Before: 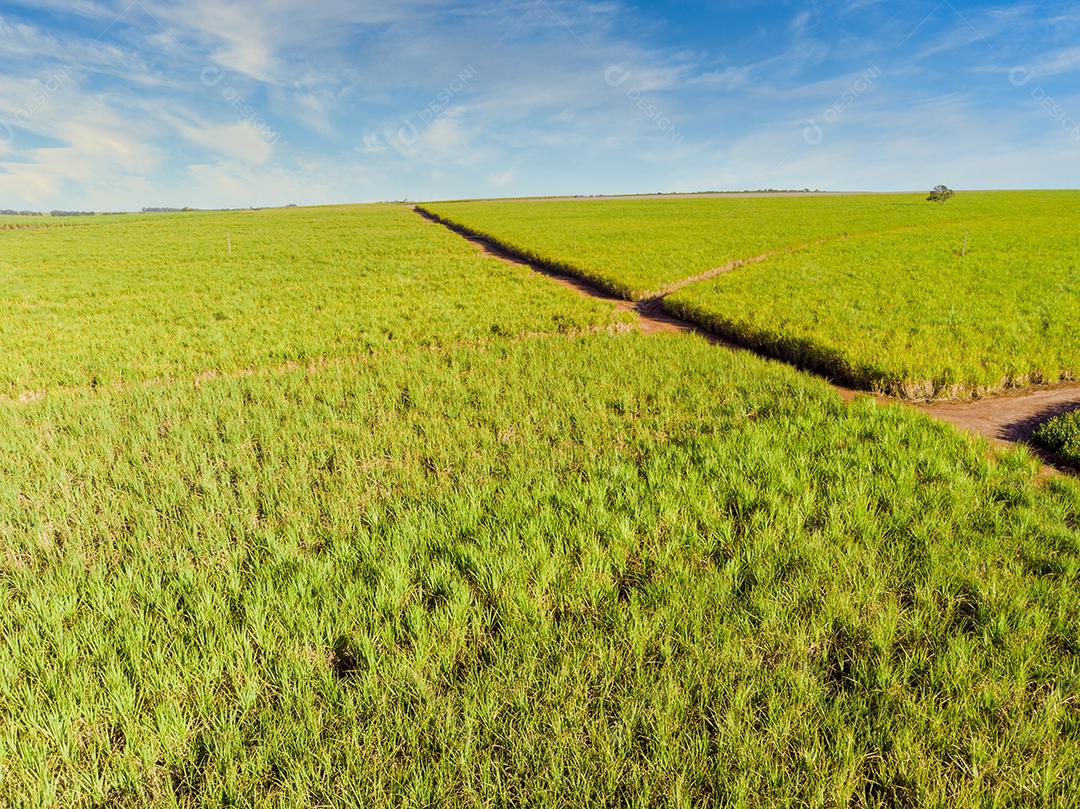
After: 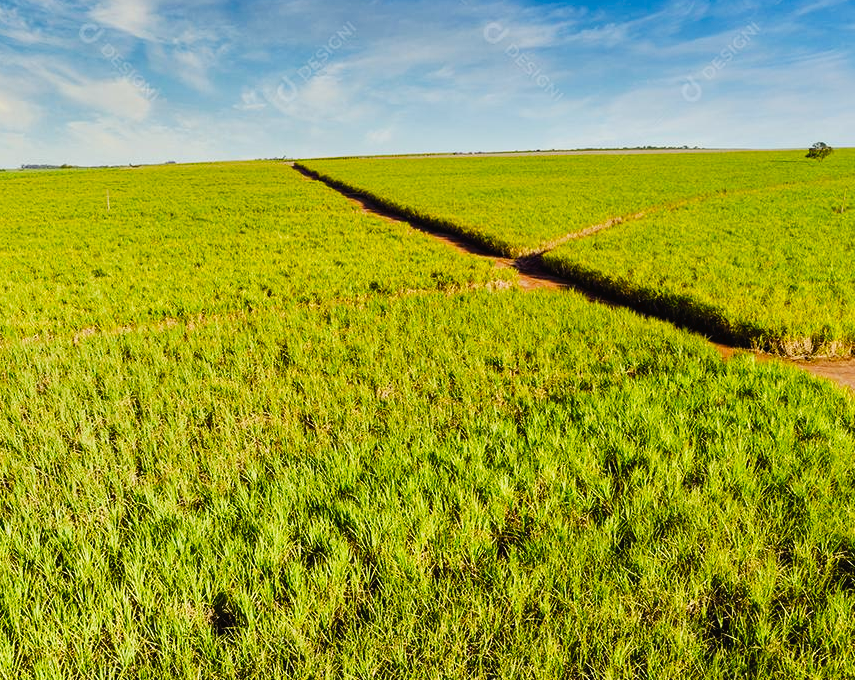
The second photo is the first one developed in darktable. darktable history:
crop: left 11.23%, top 5.398%, right 9.583%, bottom 10.517%
tone curve: curves: ch0 [(0, 0) (0.003, 0.02) (0.011, 0.021) (0.025, 0.022) (0.044, 0.023) (0.069, 0.026) (0.1, 0.04) (0.136, 0.06) (0.177, 0.092) (0.224, 0.127) (0.277, 0.176) (0.335, 0.258) (0.399, 0.349) (0.468, 0.444) (0.543, 0.546) (0.623, 0.649) (0.709, 0.754) (0.801, 0.842) (0.898, 0.922) (1, 1)], preserve colors none
shadows and highlights: soften with gaussian
